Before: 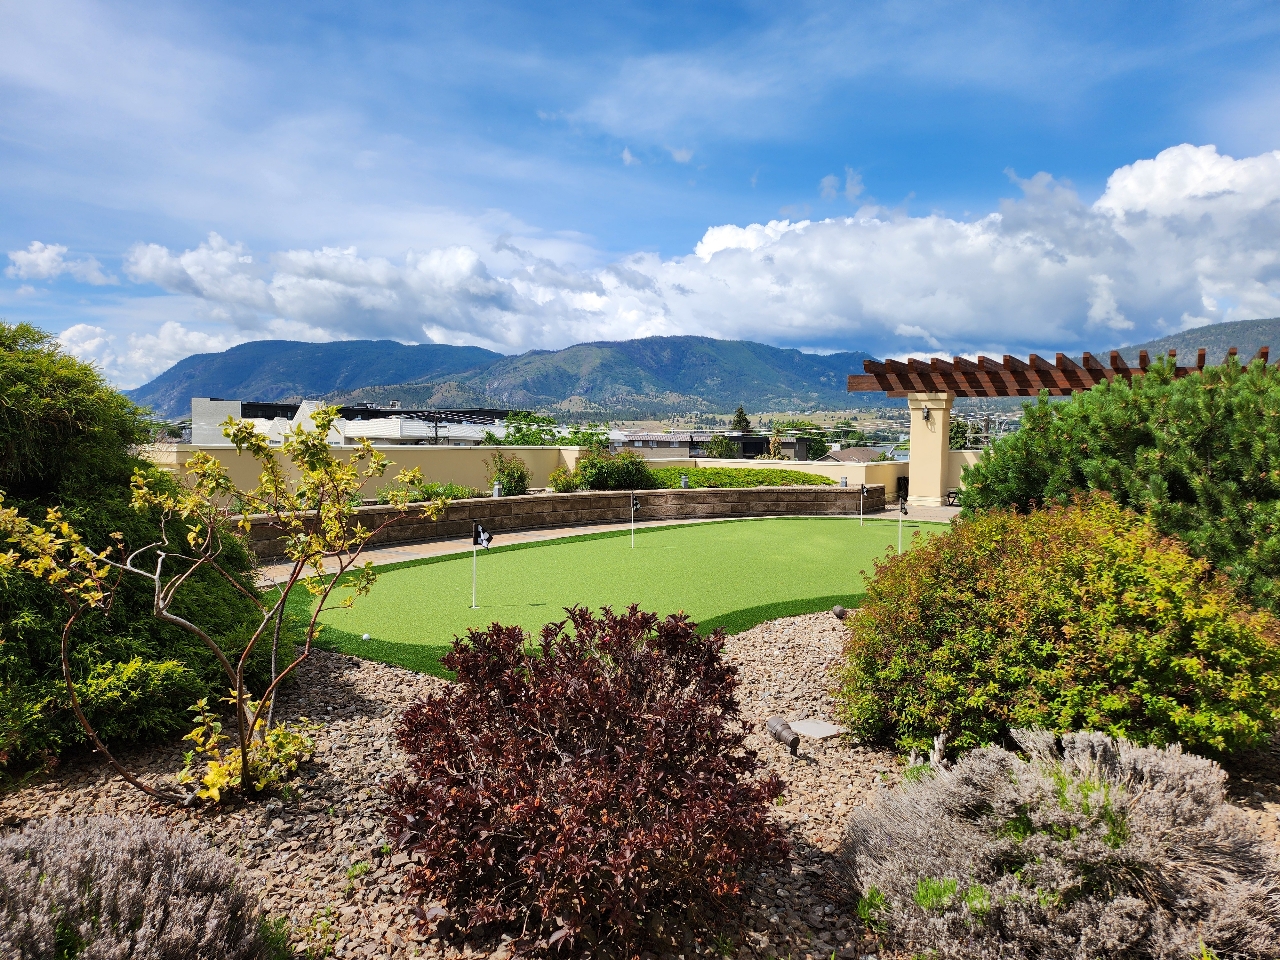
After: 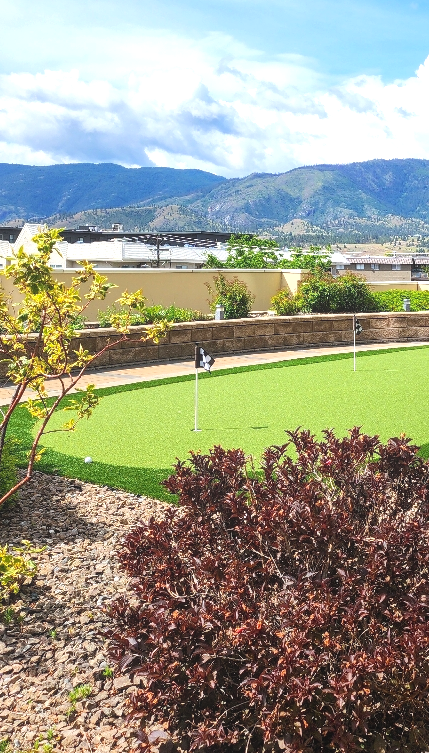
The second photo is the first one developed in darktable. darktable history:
exposure: black level correction 0, exposure 0.7 EV, compensate exposure bias true, compensate highlight preservation false
crop and rotate: left 21.77%, top 18.528%, right 44.676%, bottom 2.997%
local contrast: highlights 48%, shadows 0%, detail 100%
